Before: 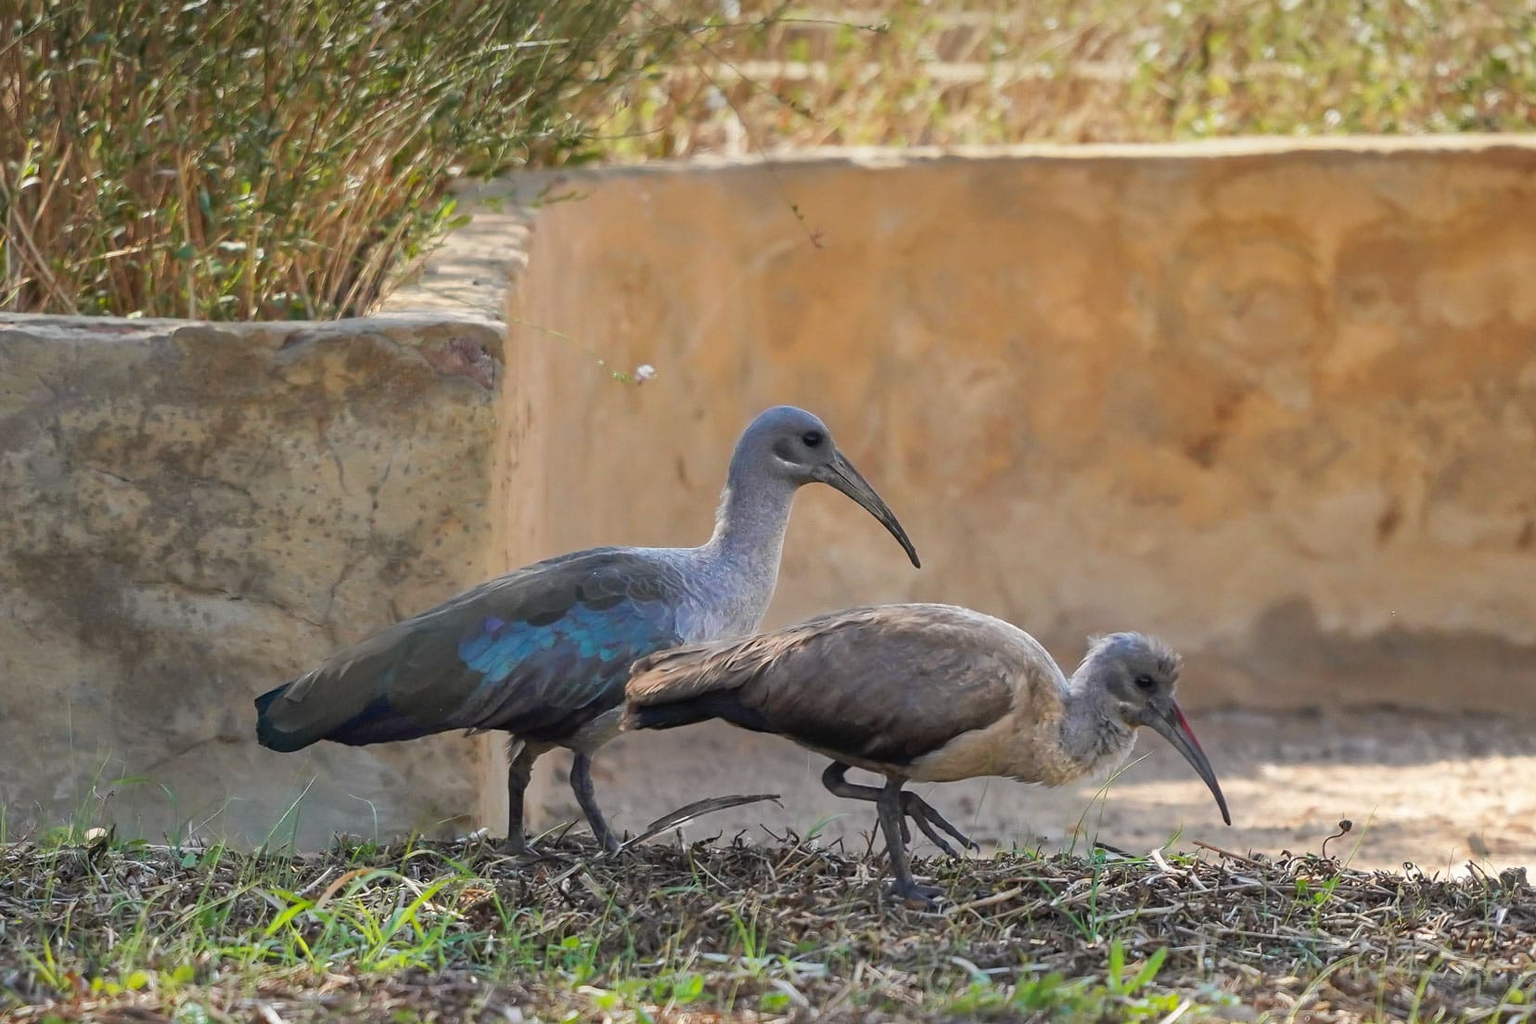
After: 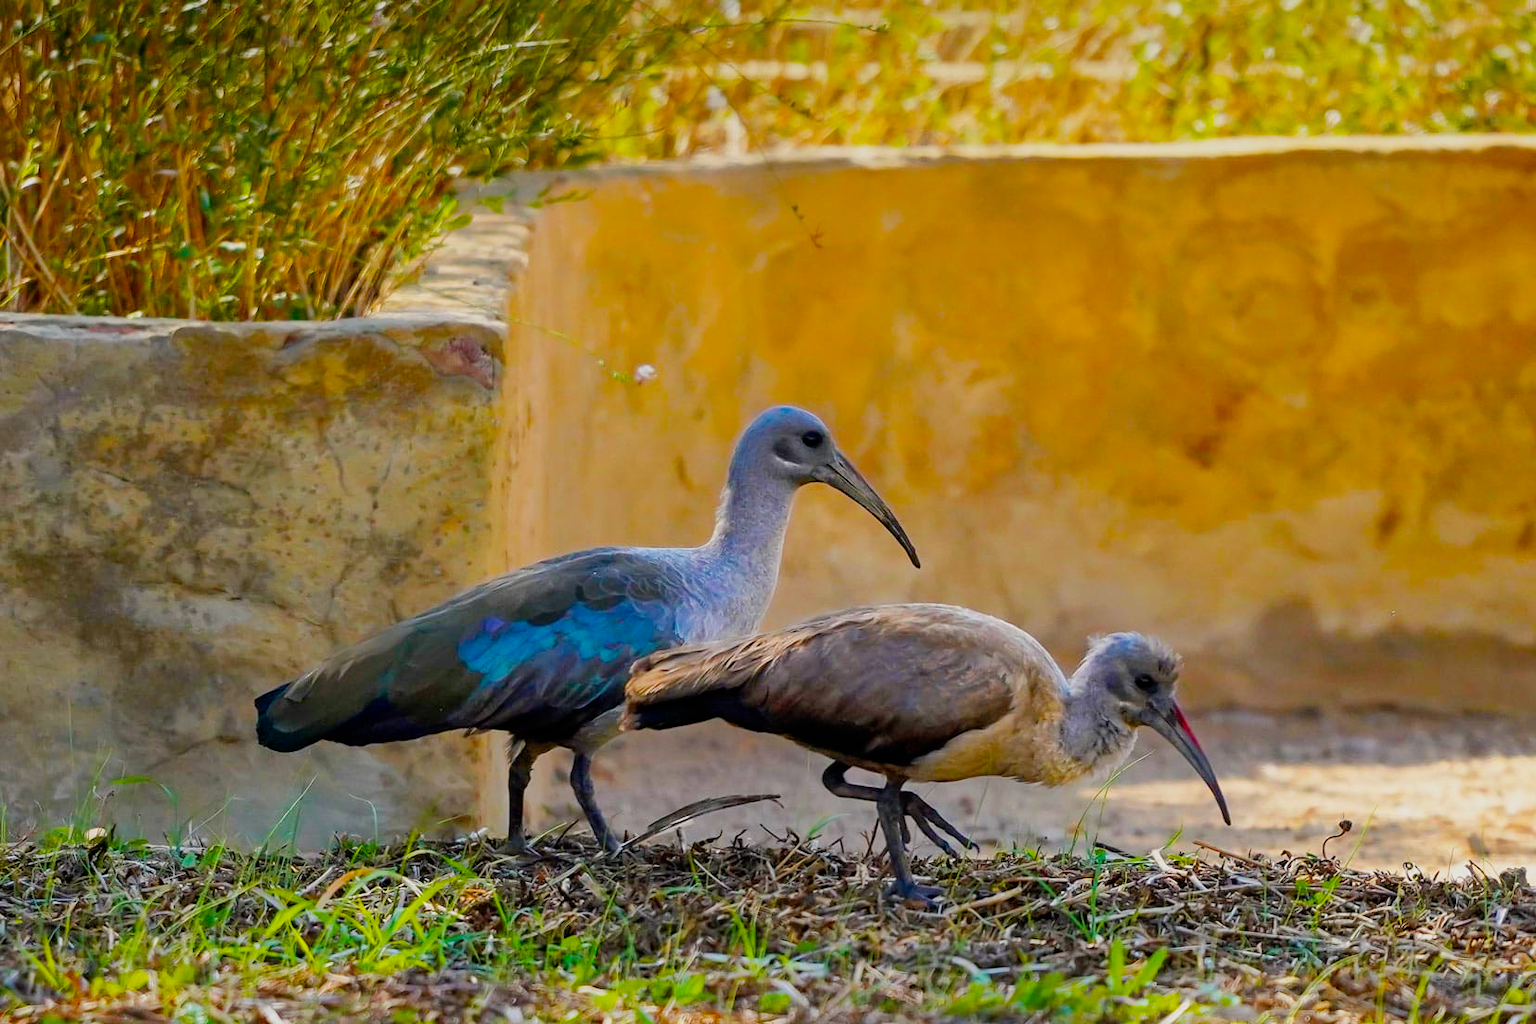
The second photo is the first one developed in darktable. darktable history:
color balance rgb: shadows lift › chroma 0.937%, shadows lift › hue 111.01°, linear chroma grading › global chroma 42.49%, perceptual saturation grading › global saturation 25.02%, global vibrance 20%
filmic rgb: black relative exposure -7.74 EV, white relative exposure 4.45 EV, threshold 3.05 EV, hardness 3.76, latitude 49.99%, contrast 1.101, add noise in highlights 0.002, preserve chrominance no, color science v3 (2019), use custom middle-gray values true, contrast in highlights soft, enable highlight reconstruction true
